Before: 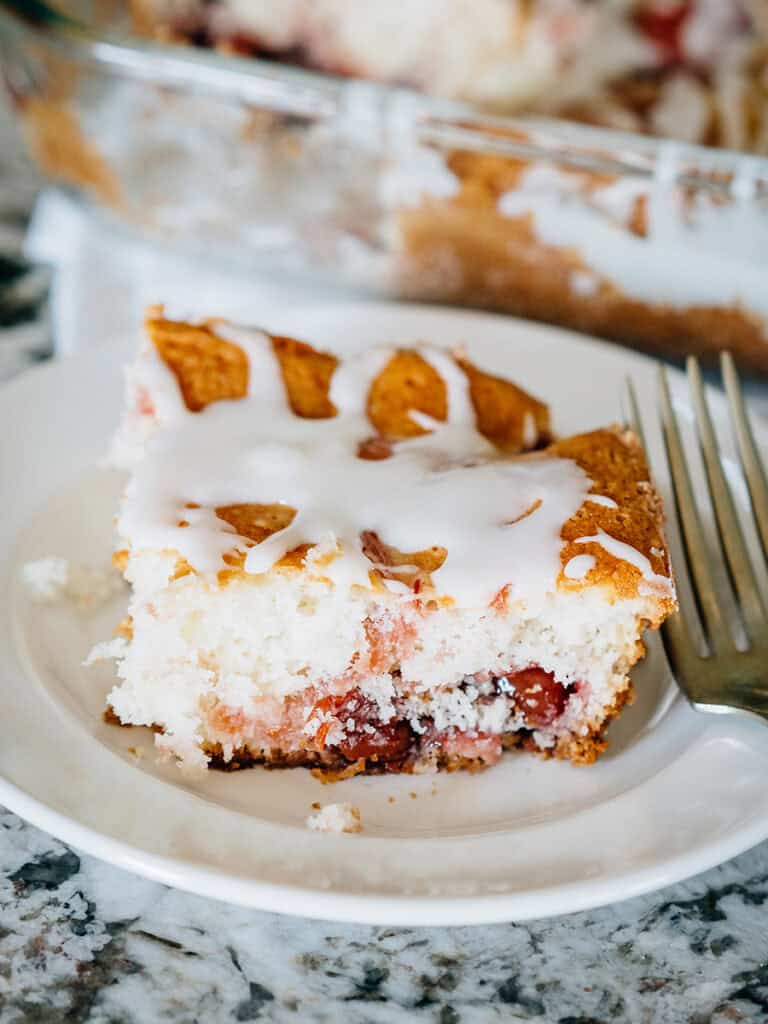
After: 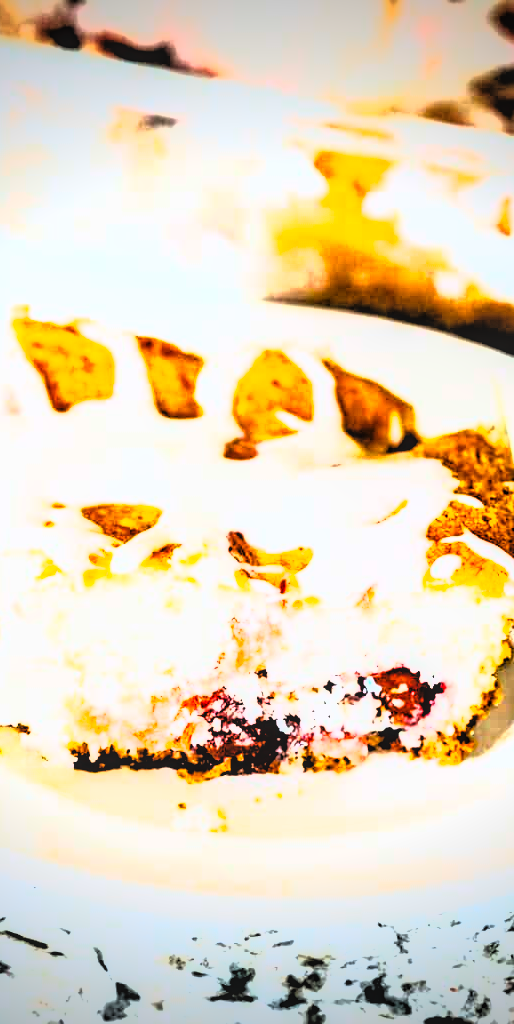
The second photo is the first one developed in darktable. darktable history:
local contrast: on, module defaults
tone curve: curves: ch0 [(0, 0) (0.003, 0.01) (0.011, 0.011) (0.025, 0.008) (0.044, 0.007) (0.069, 0.006) (0.1, 0.005) (0.136, 0.015) (0.177, 0.094) (0.224, 0.241) (0.277, 0.369) (0.335, 0.5) (0.399, 0.648) (0.468, 0.811) (0.543, 0.975) (0.623, 0.989) (0.709, 0.989) (0.801, 0.99) (0.898, 0.99) (1, 1)], color space Lab, linked channels, preserve colors none
filmic rgb: black relative exposure -7.65 EV, white relative exposure 4.56 EV, hardness 3.61, contrast 1.055
vignetting: fall-off start 74.8%, brightness -0.576, saturation -0.255, width/height ratio 1.088
crop and rotate: left 17.525%, right 15.435%
color balance rgb: shadows lift › chroma 2.043%, shadows lift › hue 52.76°, perceptual saturation grading › global saturation 35.642%, perceptual brilliance grading › global brilliance 15.379%, perceptual brilliance grading › shadows -35.721%, global vibrance 20%
